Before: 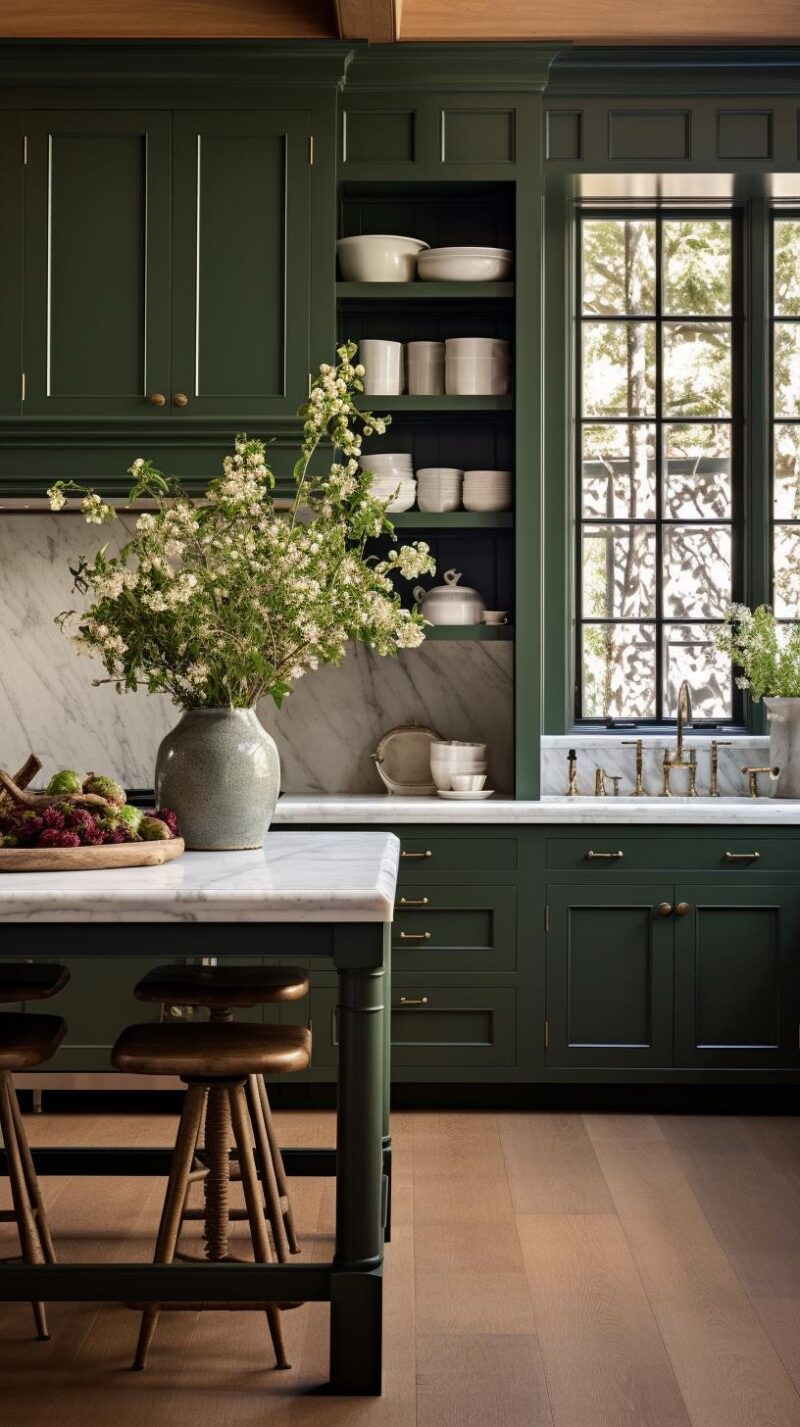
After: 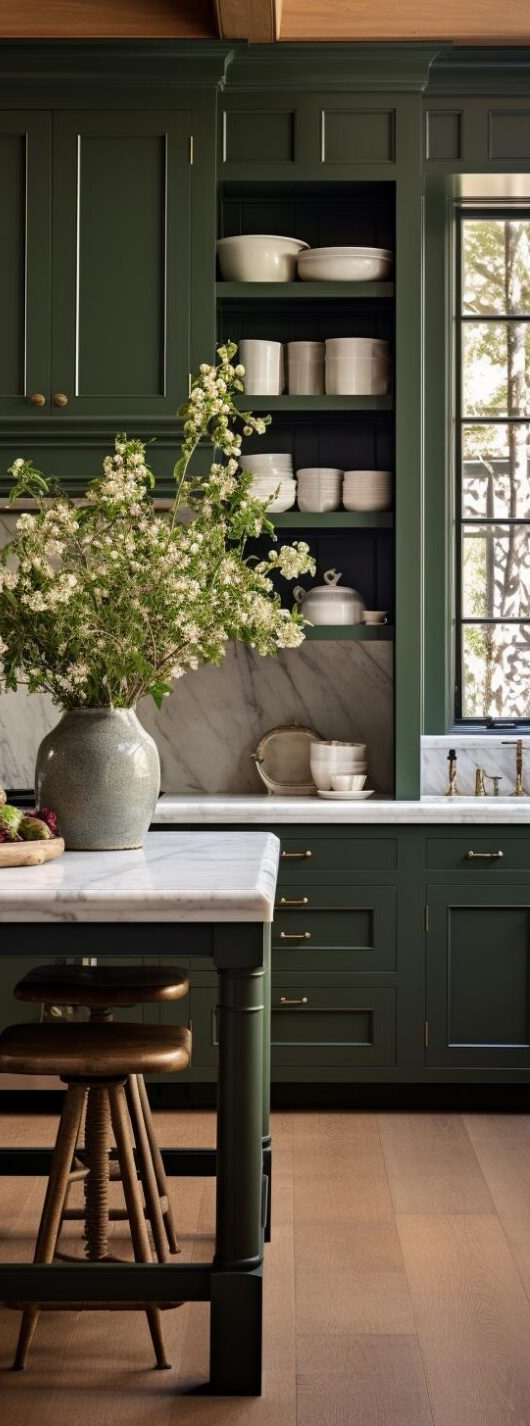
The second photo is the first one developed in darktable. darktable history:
crop and rotate: left 15.239%, right 18.396%
